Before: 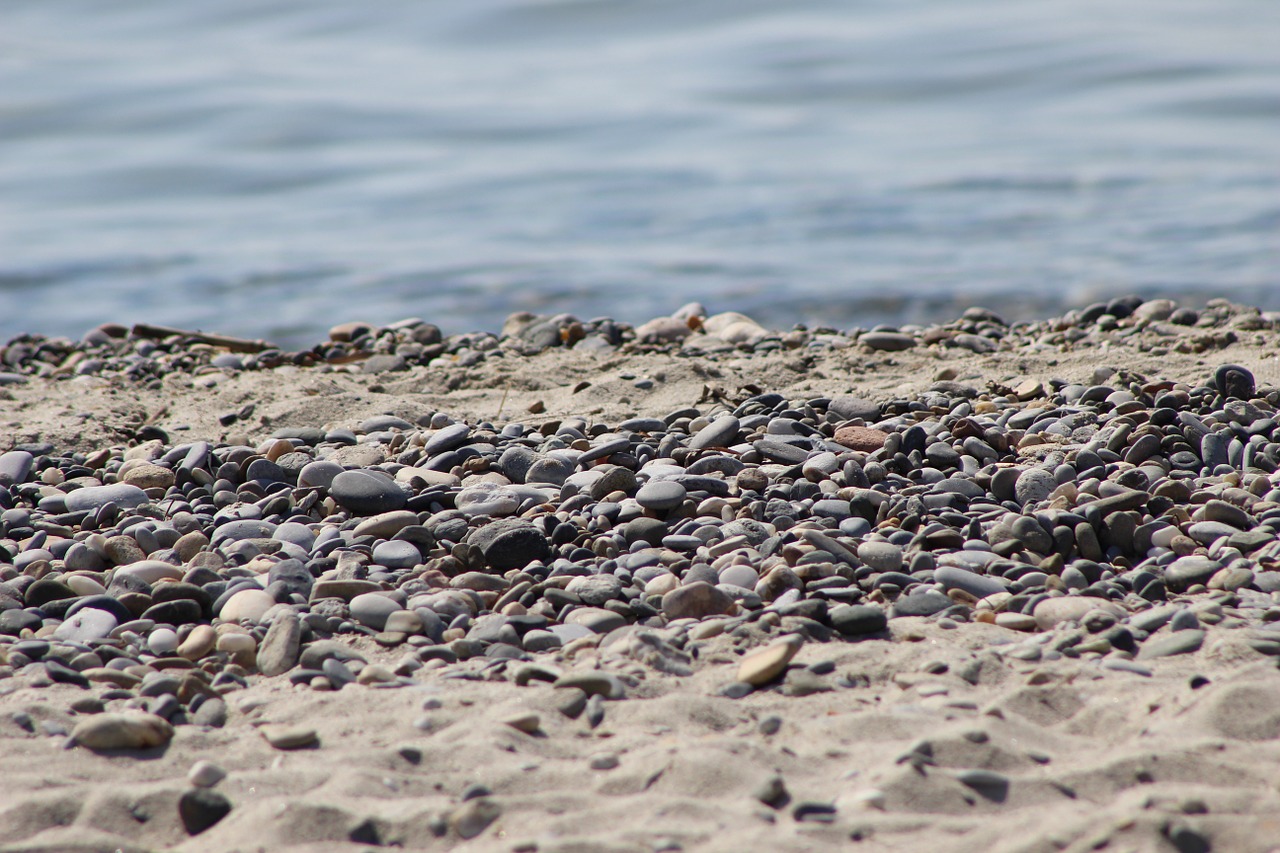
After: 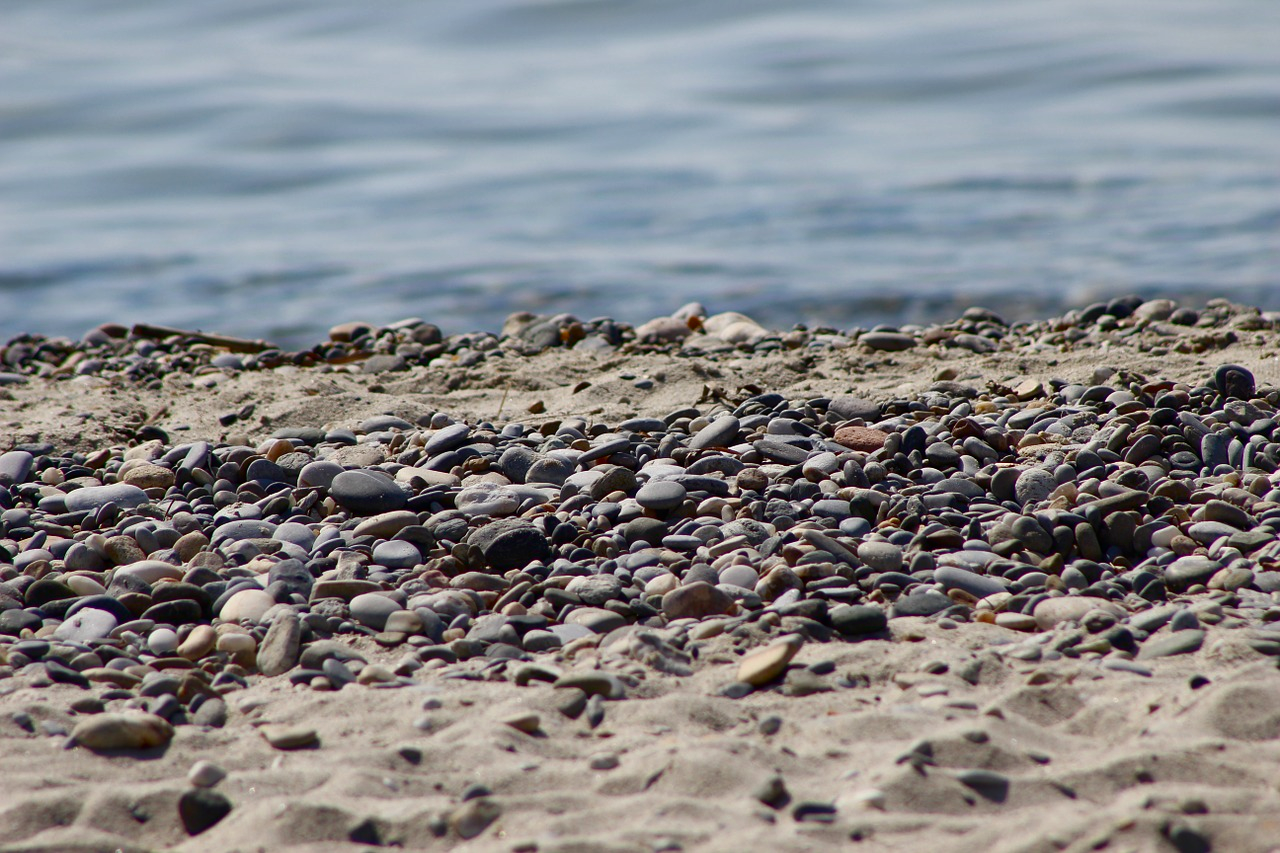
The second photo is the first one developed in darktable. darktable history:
color balance rgb: perceptual saturation grading › global saturation 20%, perceptual saturation grading › highlights -24.982%, perceptual saturation grading › shadows 24.563%
contrast brightness saturation: contrast 0.07, brightness -0.126, saturation 0.05
